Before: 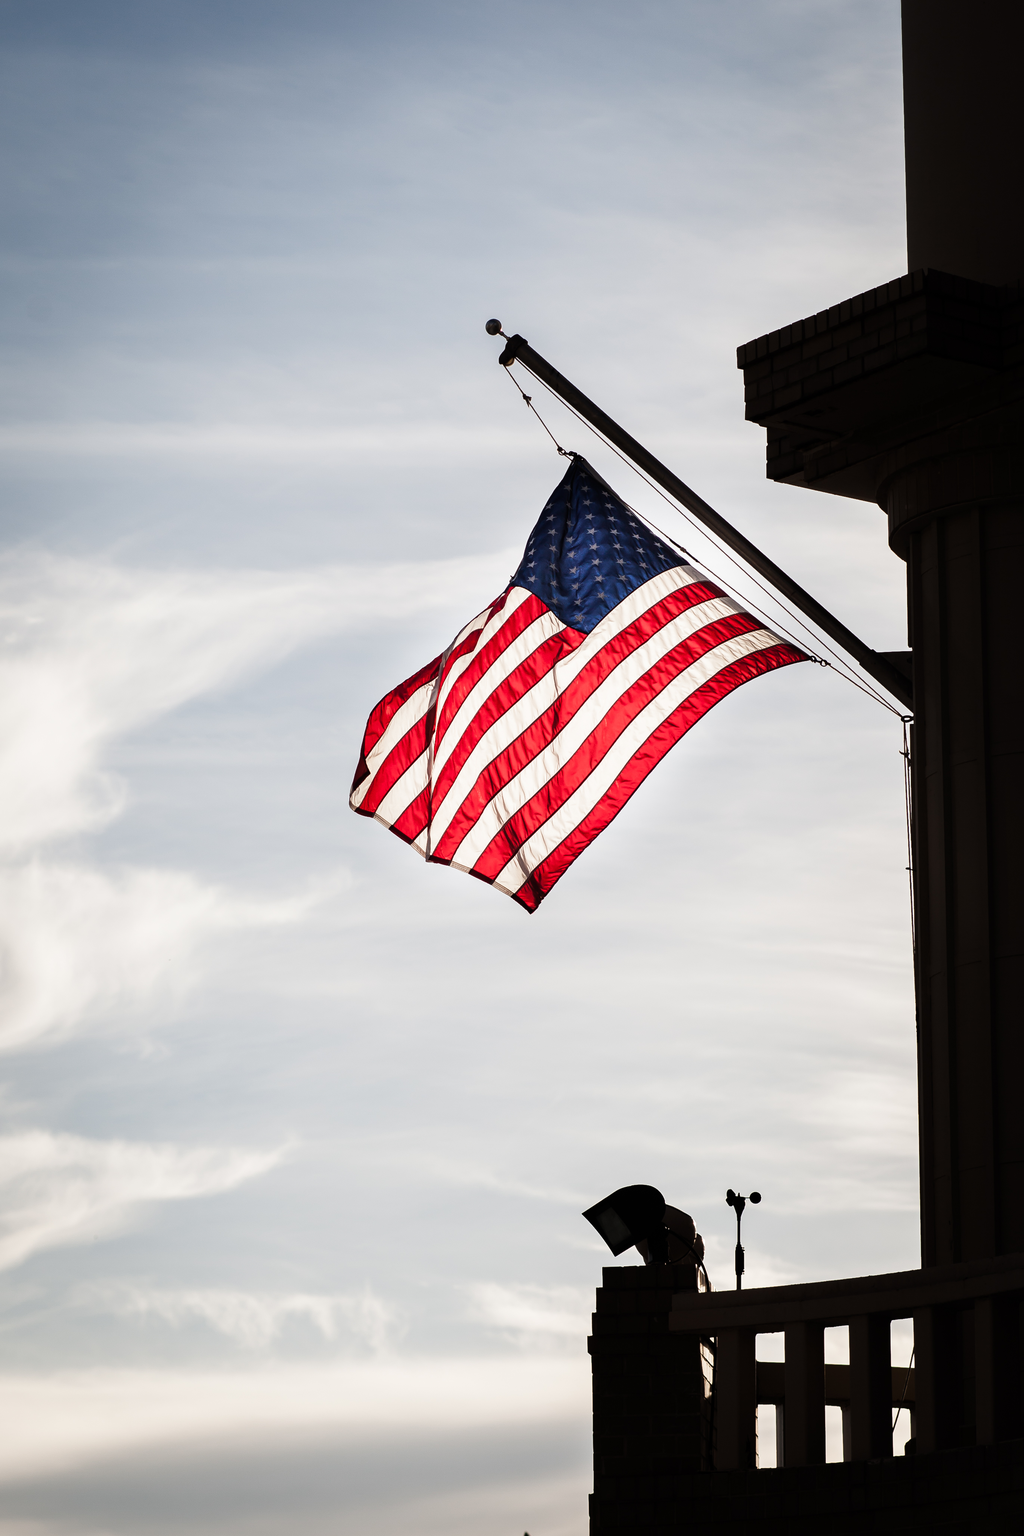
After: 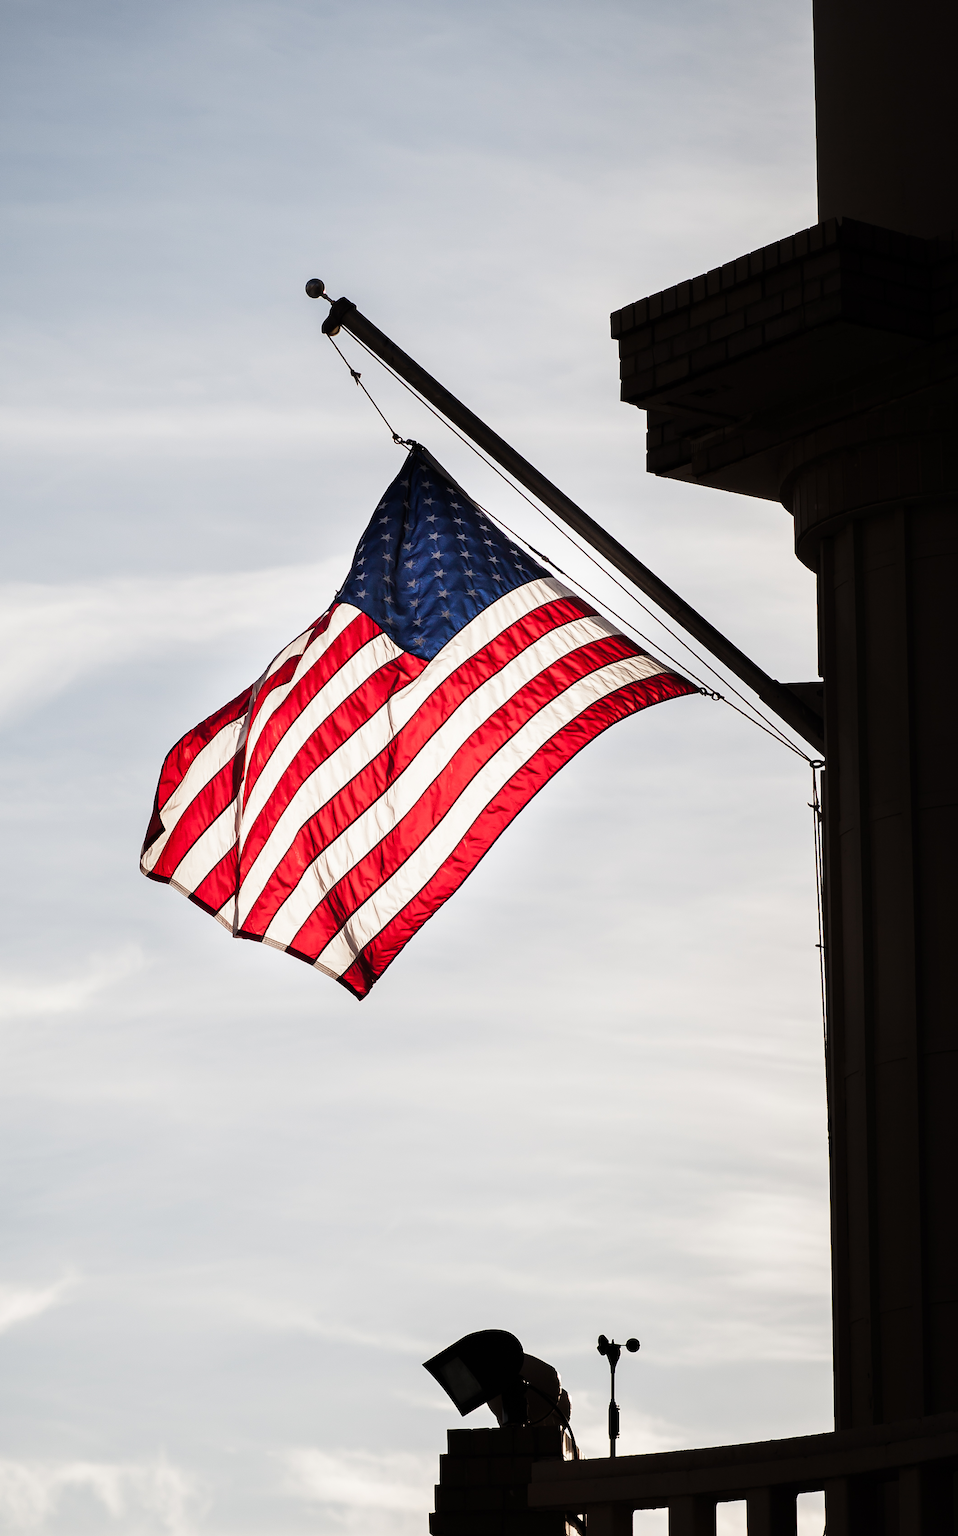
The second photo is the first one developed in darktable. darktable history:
crop: left 22.877%, top 5.849%, bottom 11.761%
